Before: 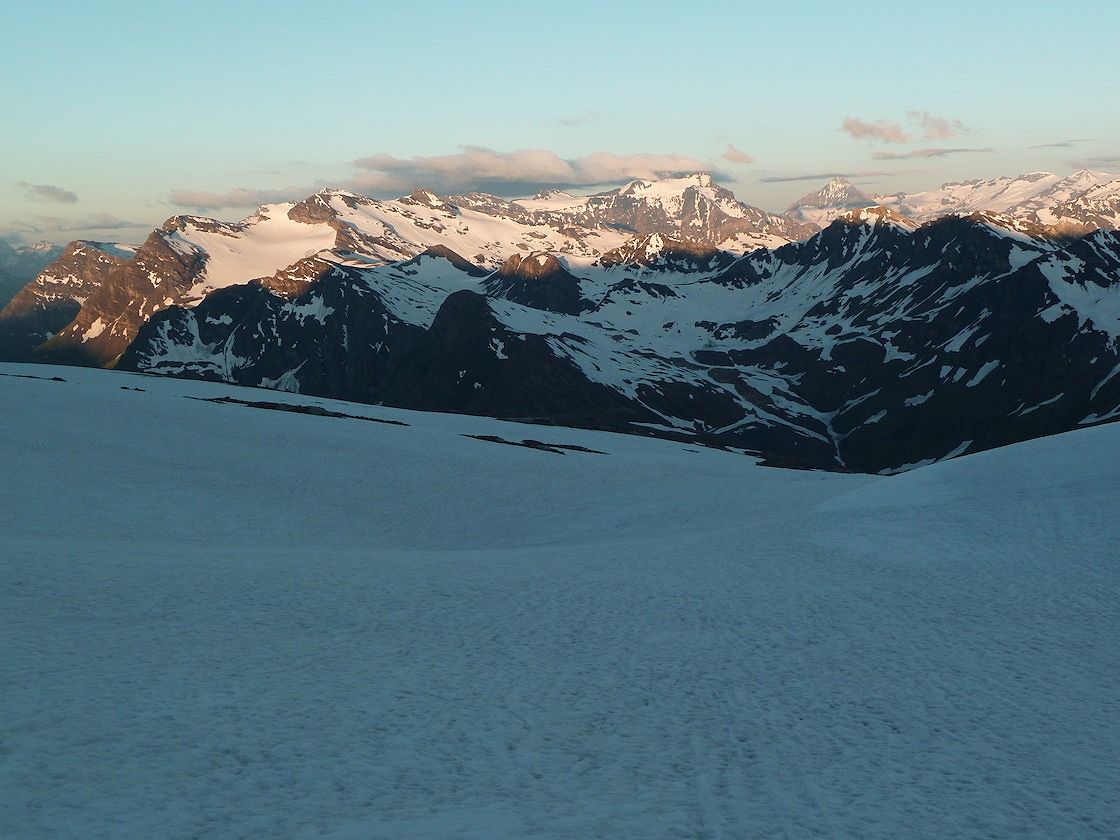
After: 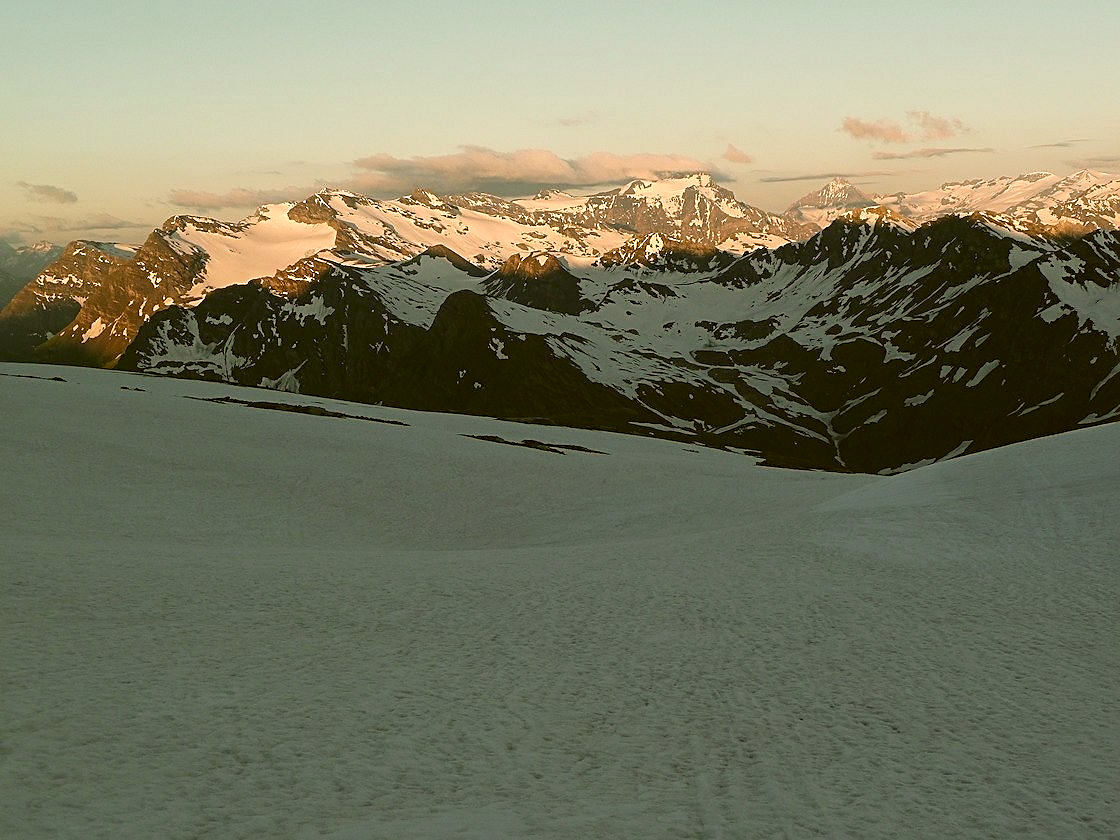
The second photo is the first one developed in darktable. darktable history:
sharpen: on, module defaults
color correction: highlights a* 8.76, highlights b* 15.41, shadows a* -0.587, shadows b* 27.23
